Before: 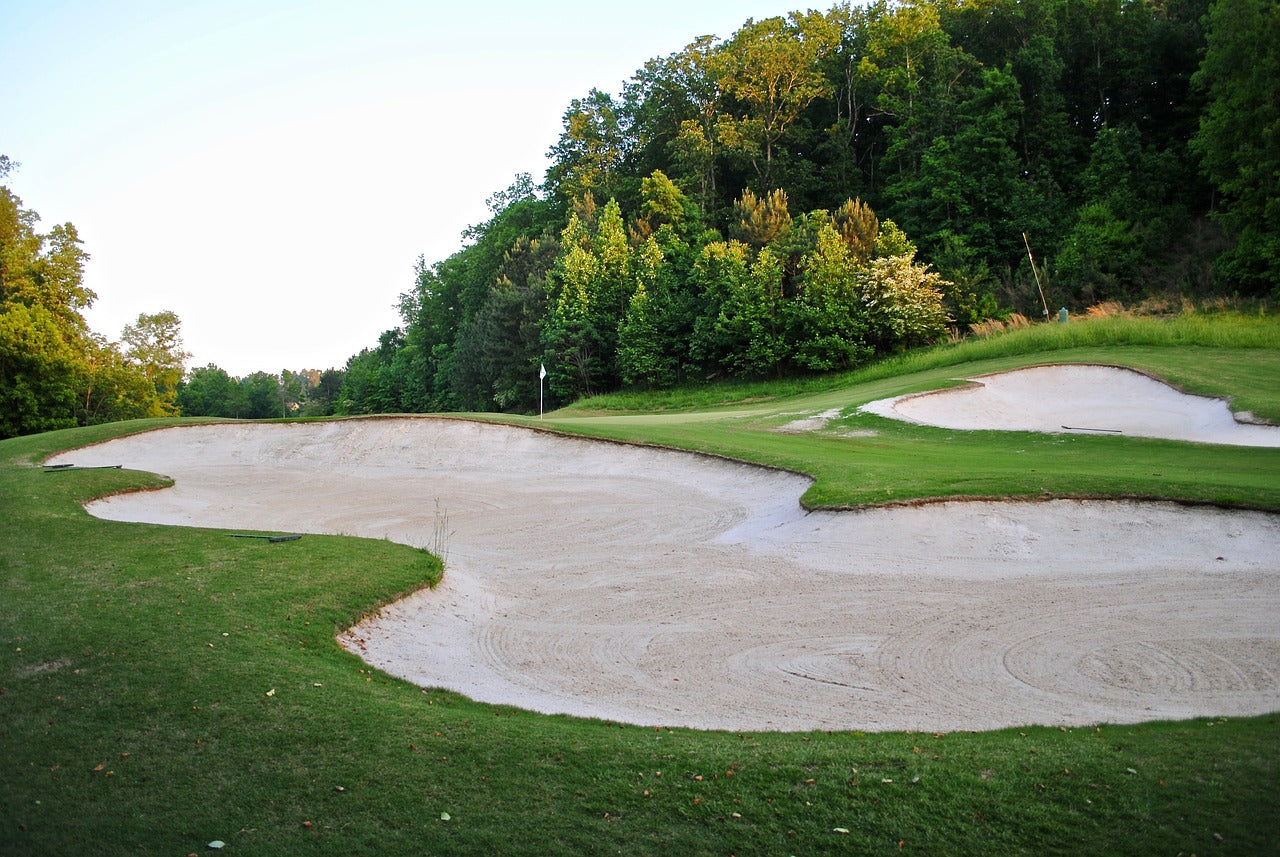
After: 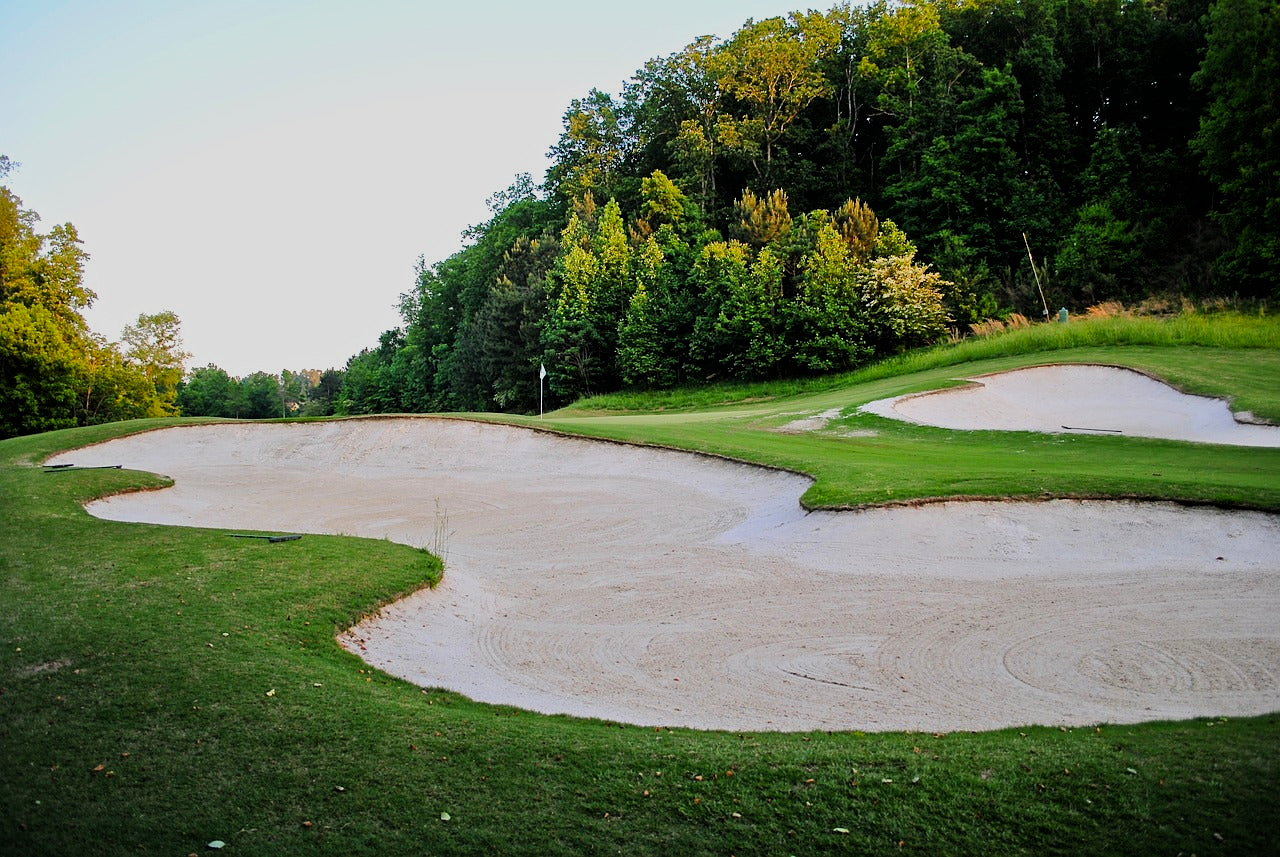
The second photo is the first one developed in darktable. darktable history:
color balance: contrast 8.5%, output saturation 105%
filmic rgb: black relative exposure -7.65 EV, white relative exposure 4.56 EV, hardness 3.61, color science v6 (2022)
sharpen: amount 0.2
